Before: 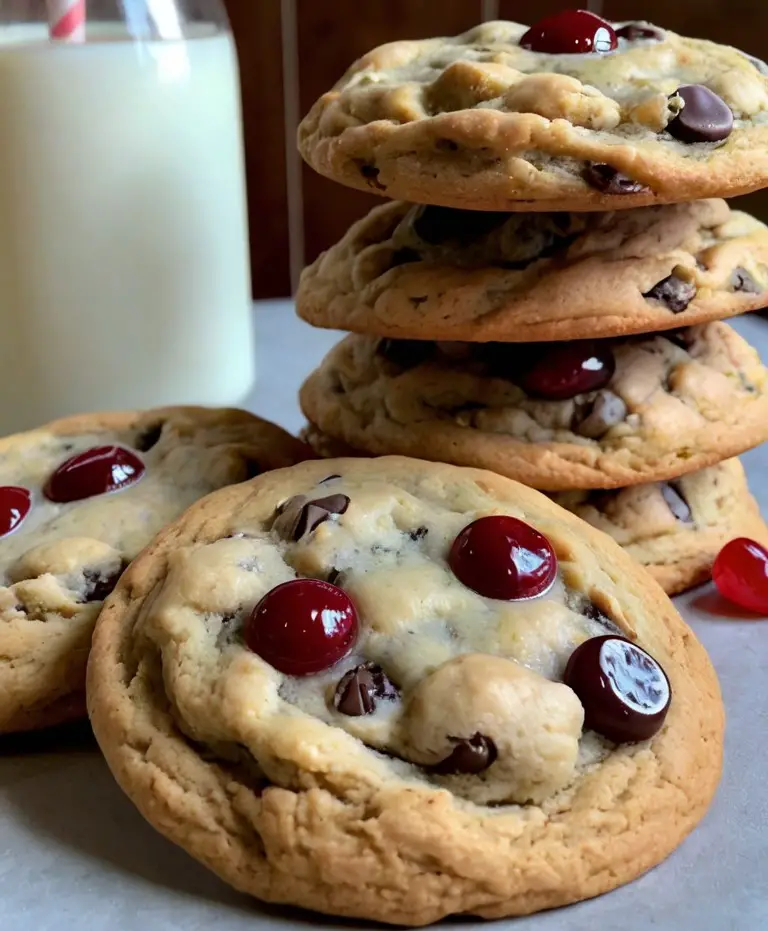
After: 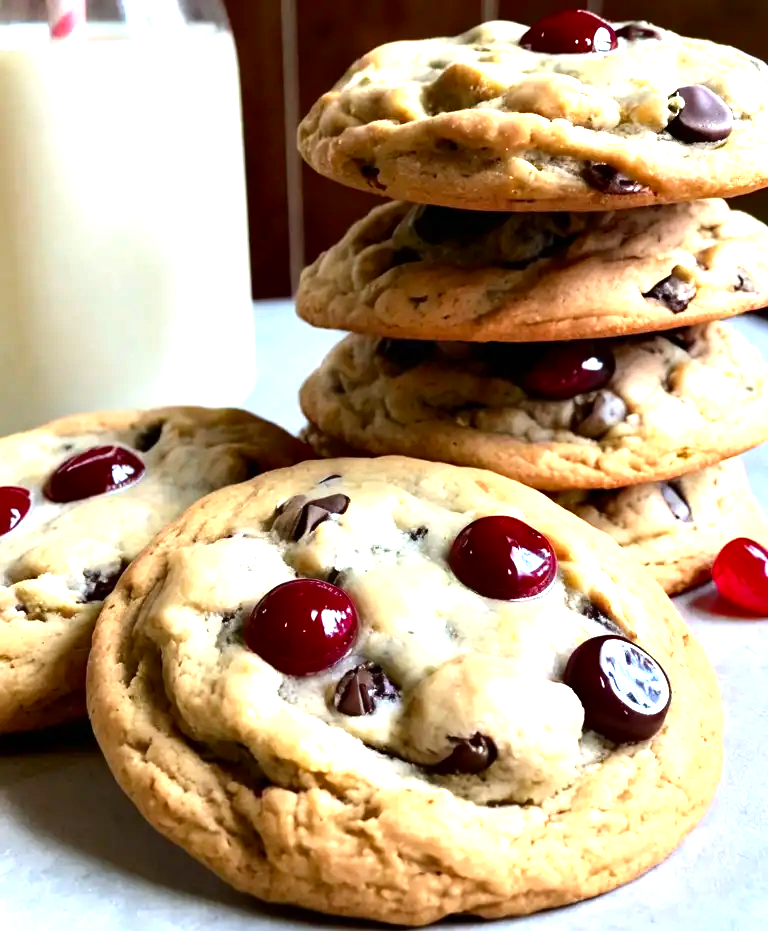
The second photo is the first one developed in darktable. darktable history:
contrast brightness saturation: contrast 0.14
levels: levels [0, 0.352, 0.703]
